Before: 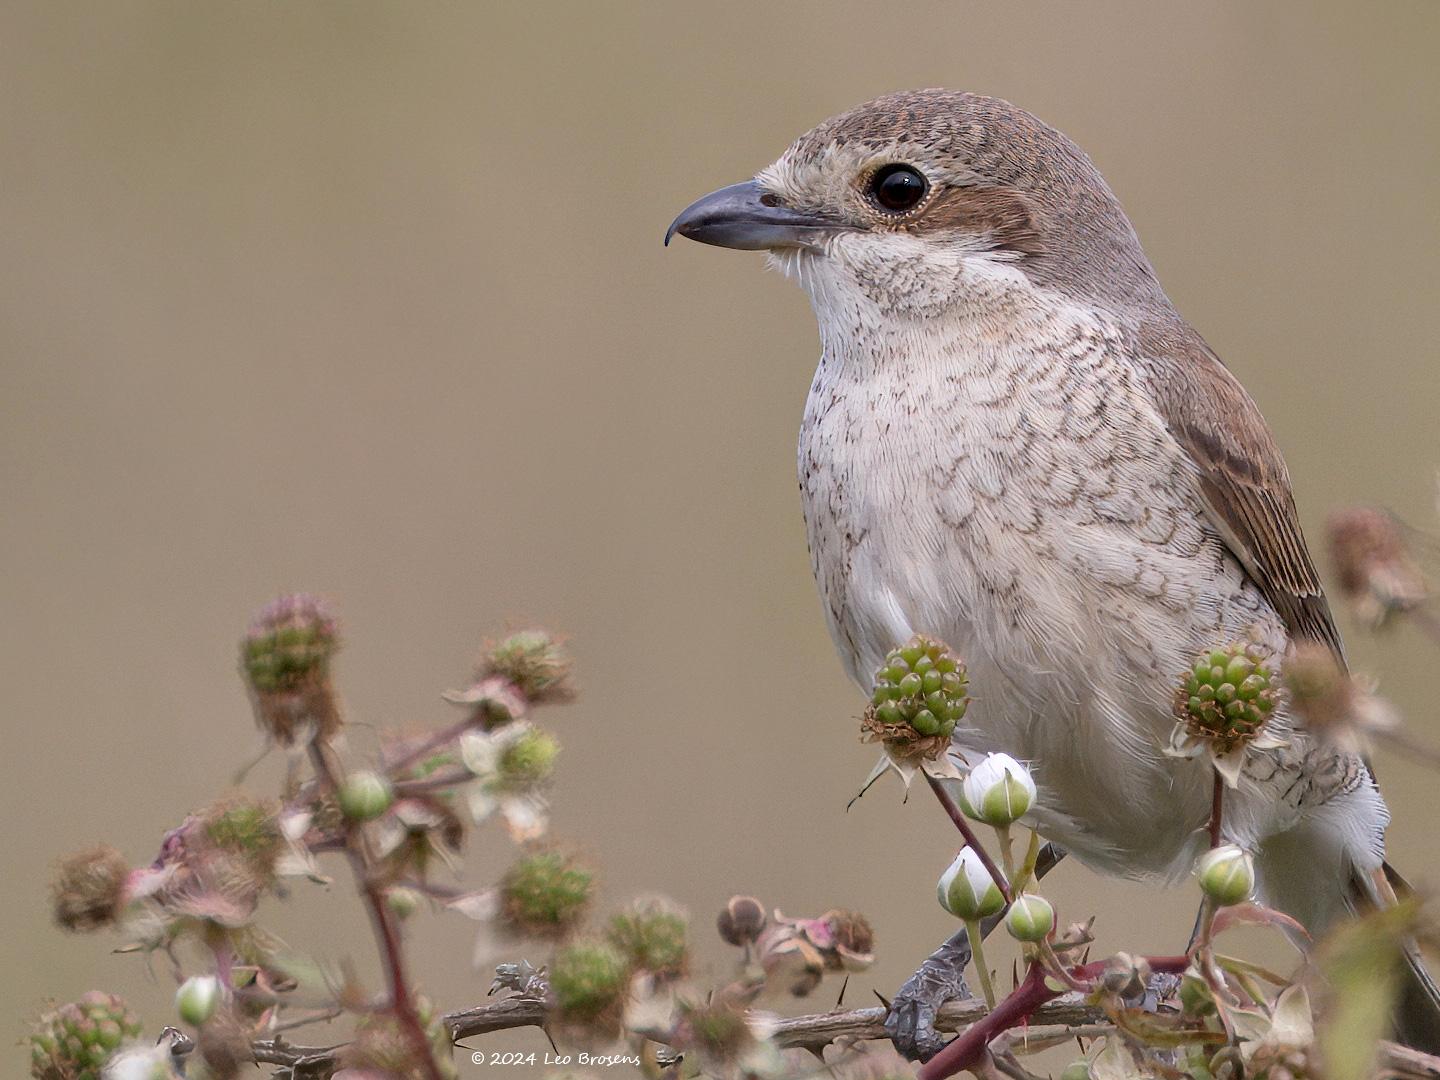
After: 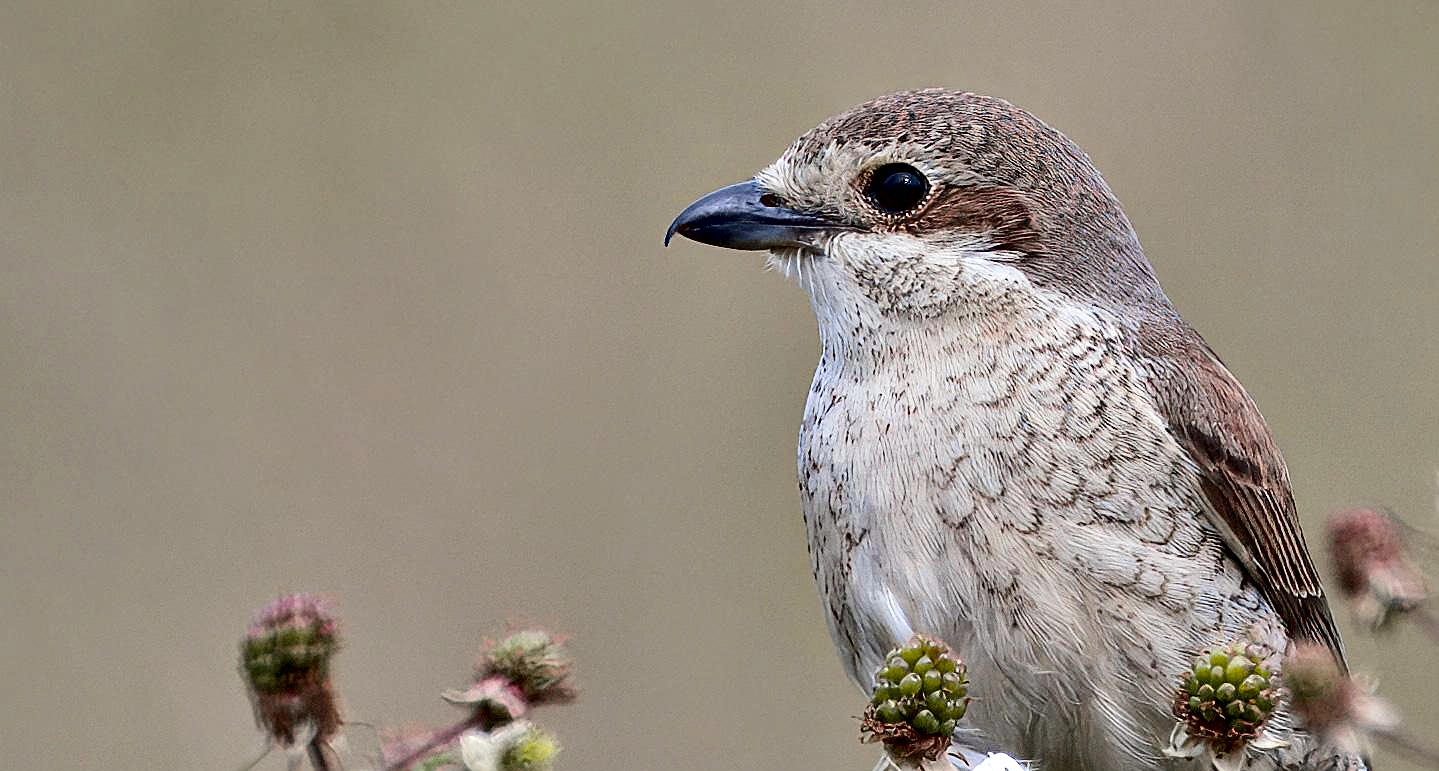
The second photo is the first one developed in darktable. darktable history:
exposure: exposure -0.177 EV, compensate highlight preservation false
sharpen: on, module defaults
crop: bottom 28.576%
tone curve: curves: ch0 [(0, 0) (0.23, 0.205) (0.486, 0.52) (0.822, 0.825) (0.994, 0.955)]; ch1 [(0, 0) (0.226, 0.261) (0.379, 0.442) (0.469, 0.472) (0.495, 0.495) (0.514, 0.504) (0.561, 0.568) (0.59, 0.612) (1, 1)]; ch2 [(0, 0) (0.269, 0.299) (0.459, 0.441) (0.498, 0.499) (0.523, 0.52) (0.586, 0.569) (0.635, 0.617) (0.659, 0.681) (0.718, 0.764) (1, 1)], color space Lab, independent channels, preserve colors none
contrast equalizer: octaves 7, y [[0.627 ×6], [0.563 ×6], [0 ×6], [0 ×6], [0 ×6]]
